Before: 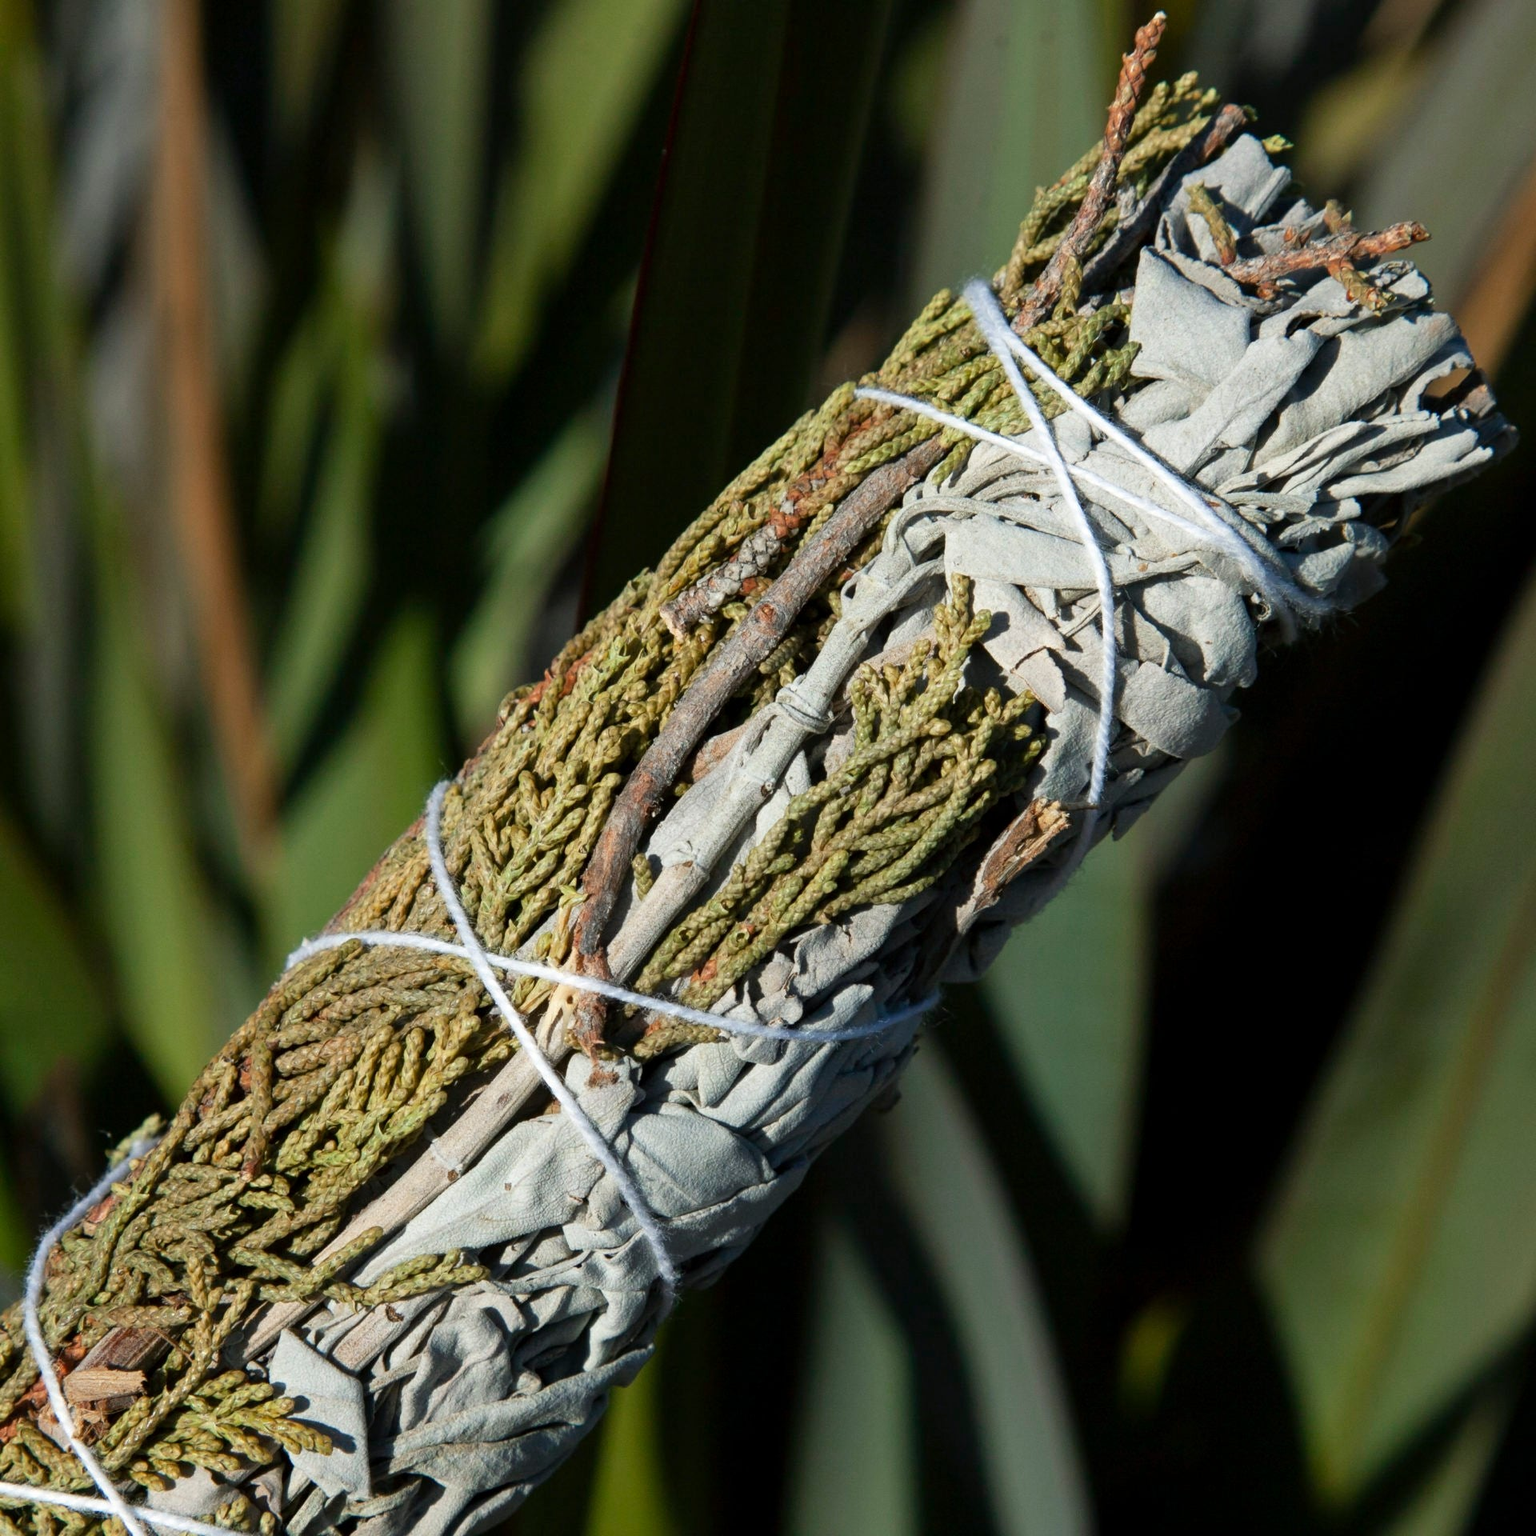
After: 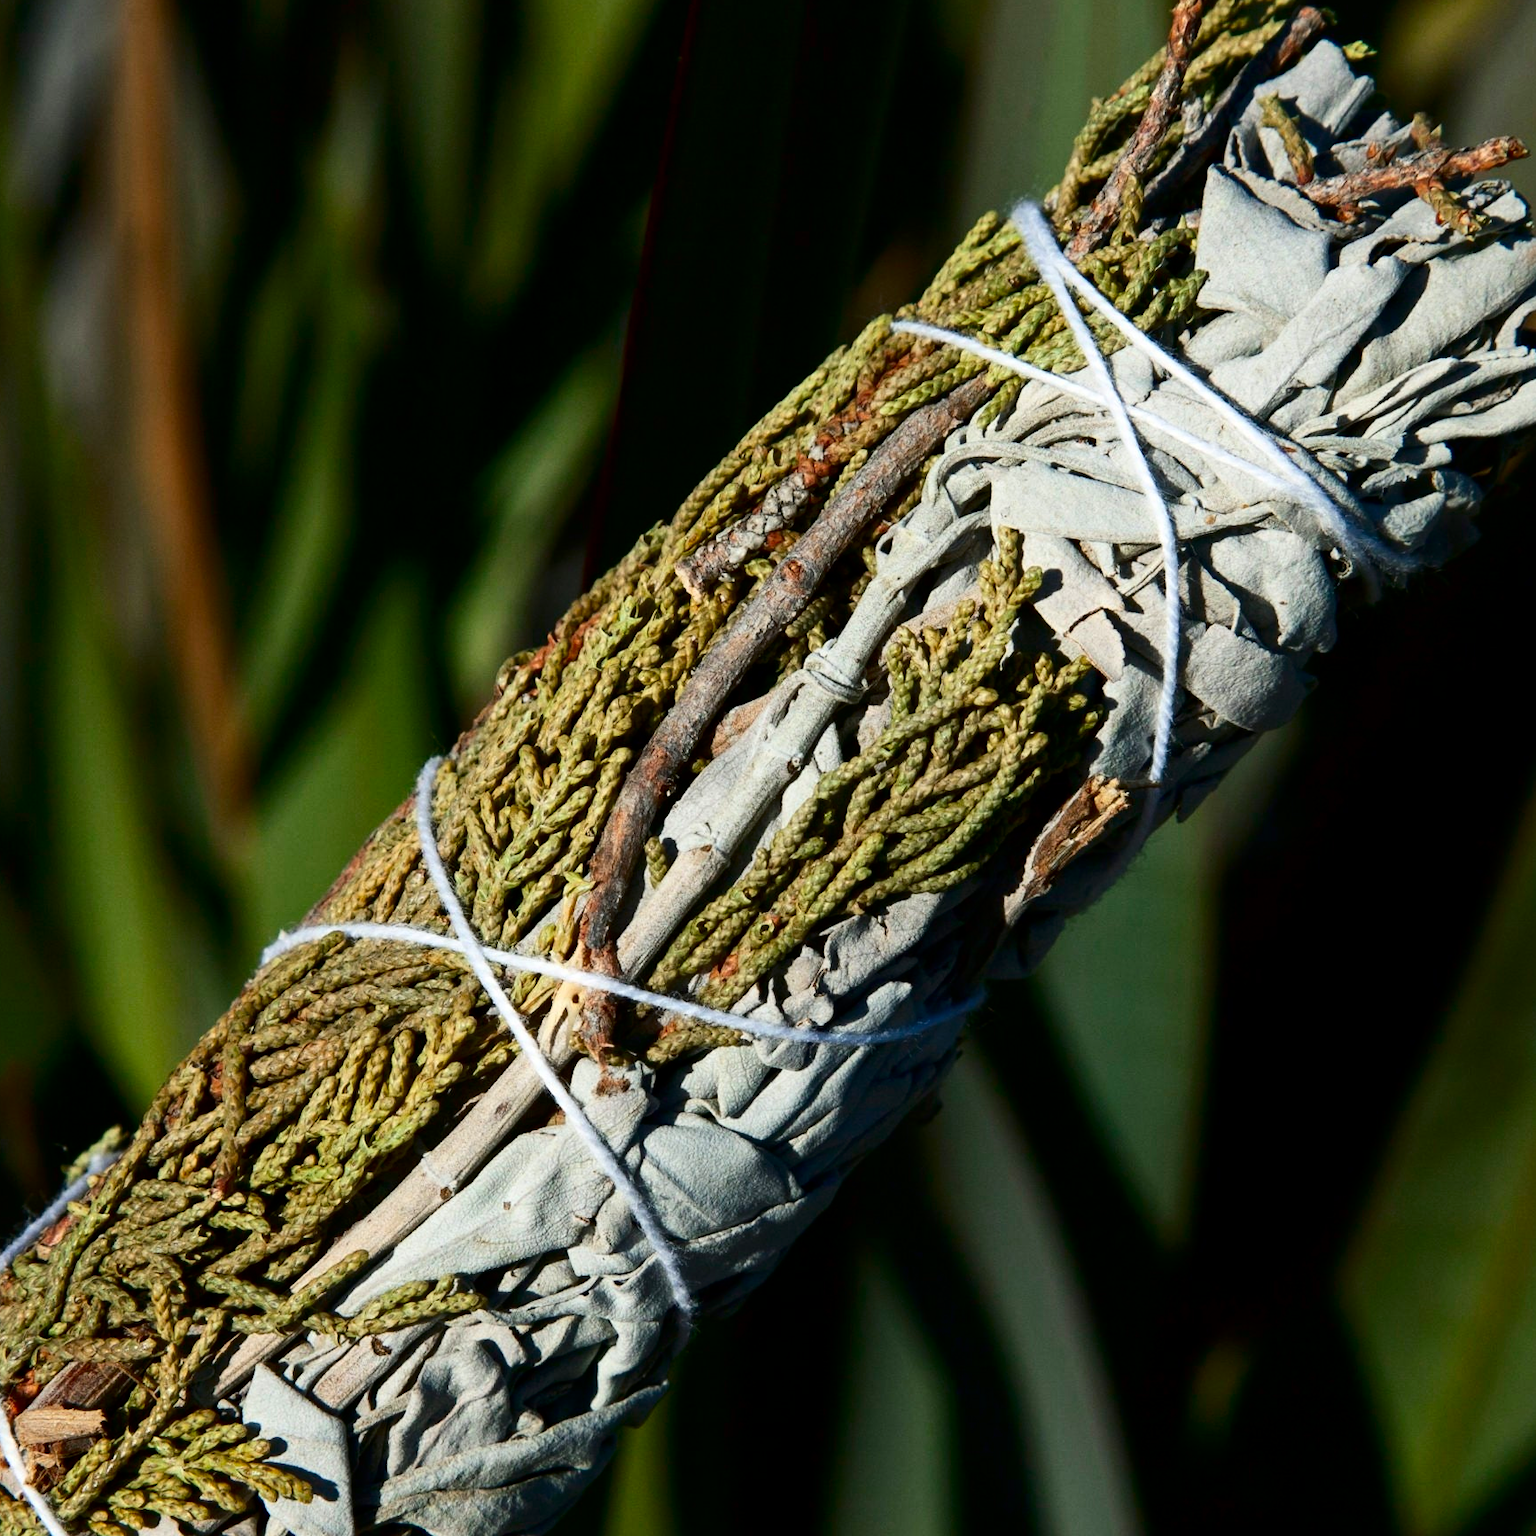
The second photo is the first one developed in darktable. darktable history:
crop: left 3.305%, top 6.436%, right 6.389%, bottom 3.258%
contrast brightness saturation: contrast 0.21, brightness -0.11, saturation 0.21
